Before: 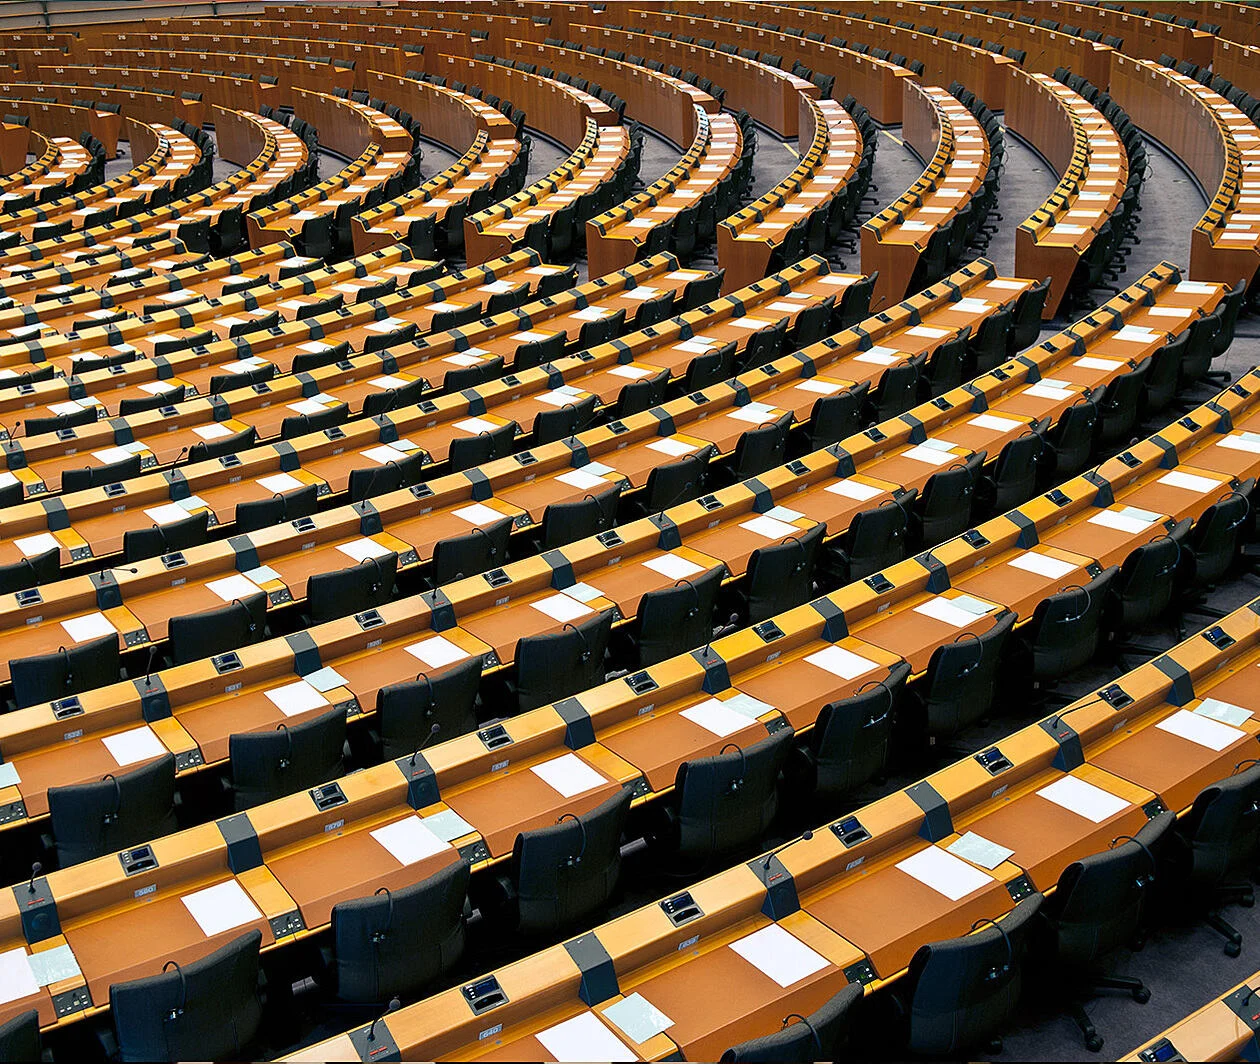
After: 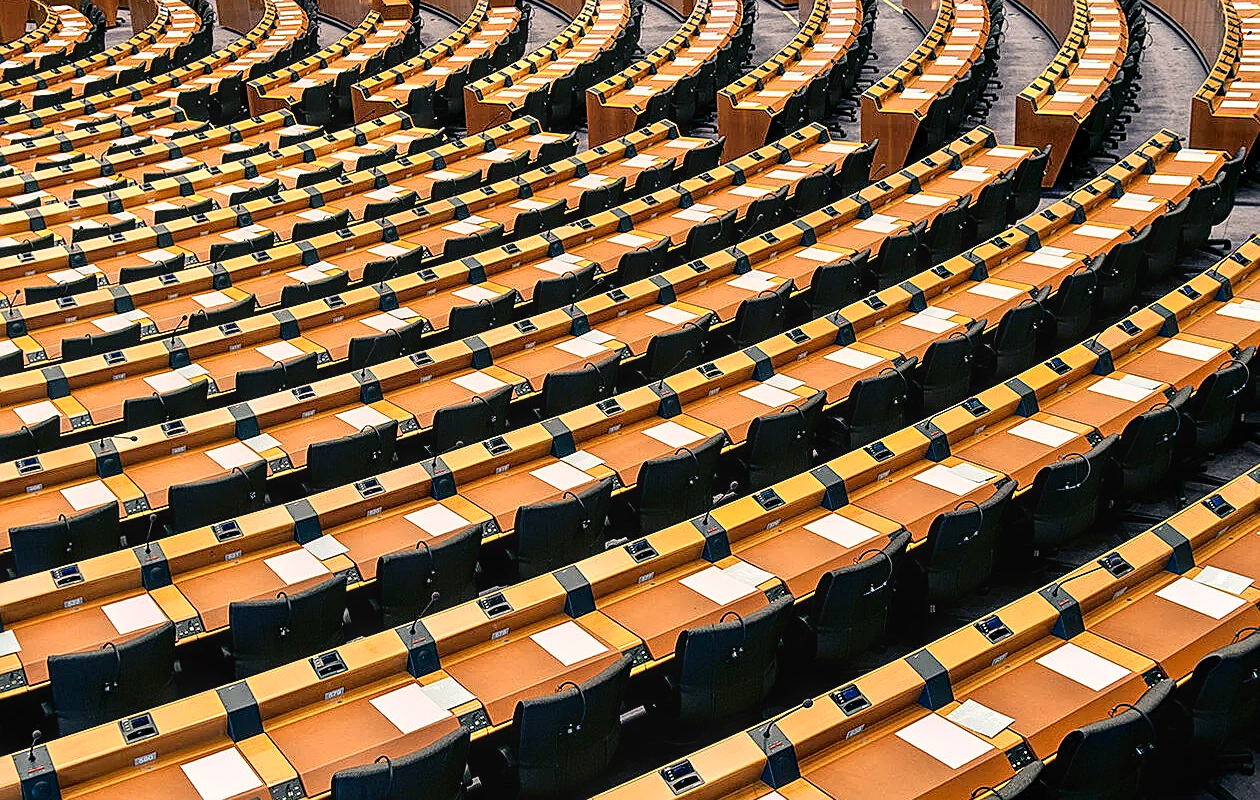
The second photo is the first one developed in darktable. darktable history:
local contrast: detail 130%
crop and rotate: top 12.475%, bottom 12.284%
color balance rgb: highlights gain › chroma 3.043%, highlights gain › hue 54.52°, perceptual saturation grading › global saturation -2.203%, perceptual saturation grading › highlights -7.457%, perceptual saturation grading › mid-tones 7.964%, perceptual saturation grading › shadows 3.691%
contrast brightness saturation: contrast 0.224
shadows and highlights: shadows -22.08, highlights 98.82, soften with gaussian
sharpen: on, module defaults
tone equalizer: -8 EV 0.018 EV, -7 EV -0.015 EV, -6 EV 0.011 EV, -5 EV 0.053 EV, -4 EV 0.24 EV, -3 EV 0.62 EV, -2 EV 0.591 EV, -1 EV 0.199 EV, +0 EV 0.044 EV
